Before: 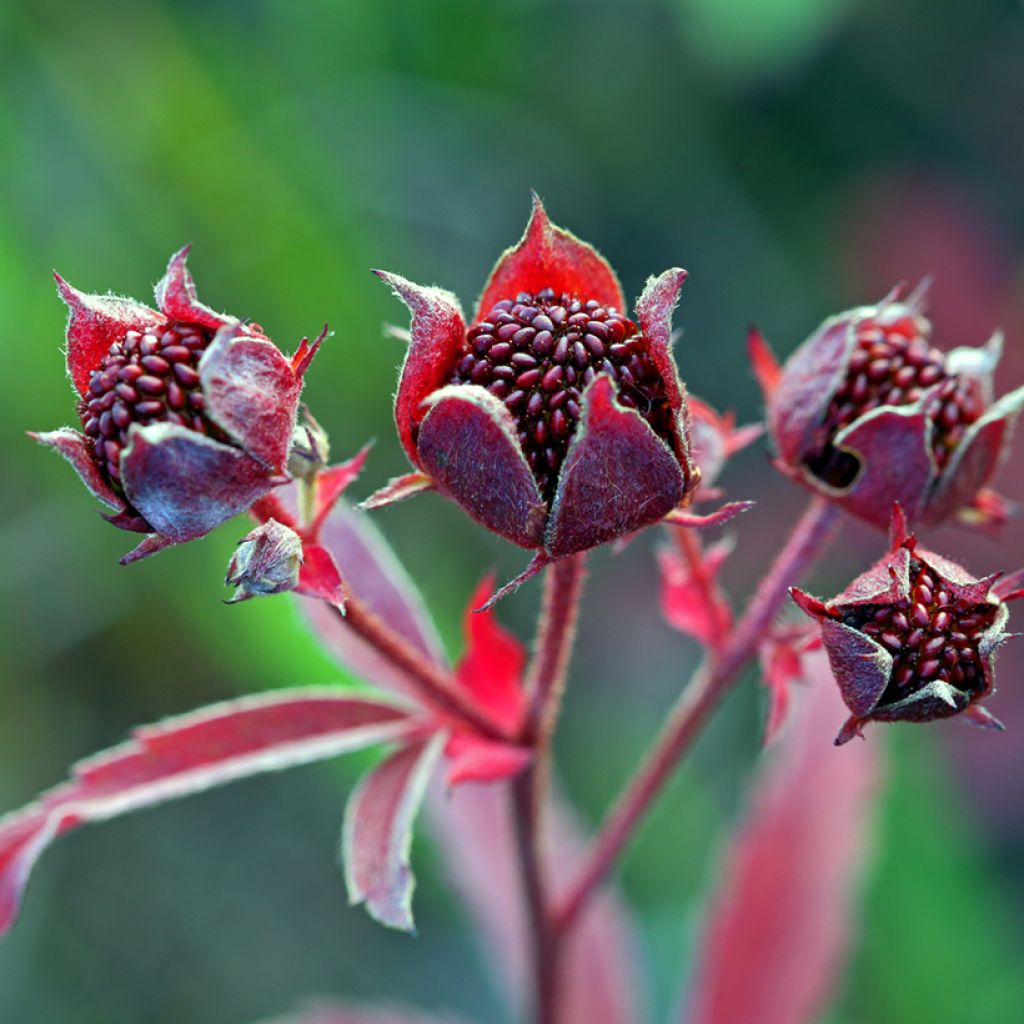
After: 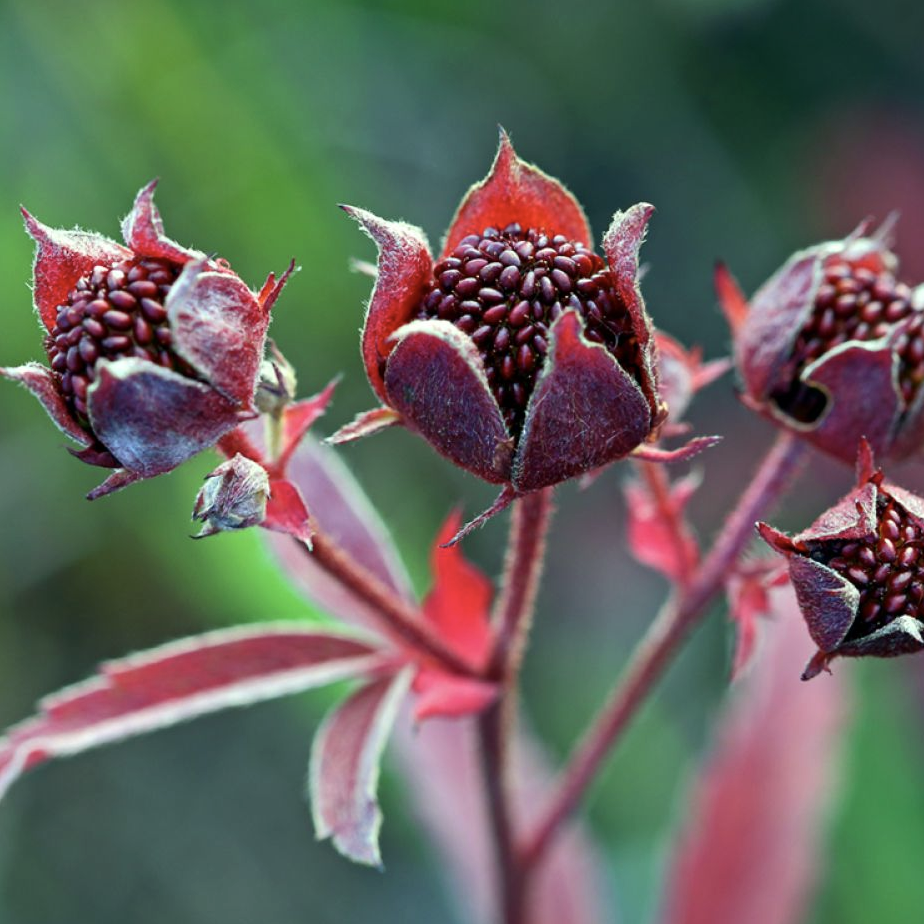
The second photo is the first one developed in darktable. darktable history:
contrast brightness saturation: contrast 0.11, saturation -0.17
crop: left 3.305%, top 6.436%, right 6.389%, bottom 3.258%
